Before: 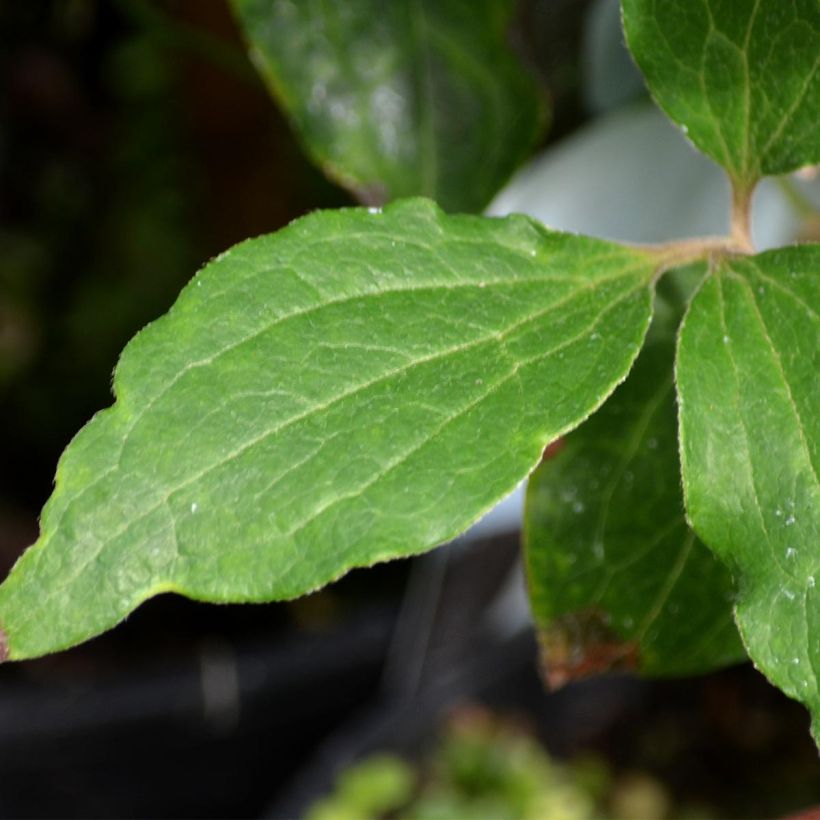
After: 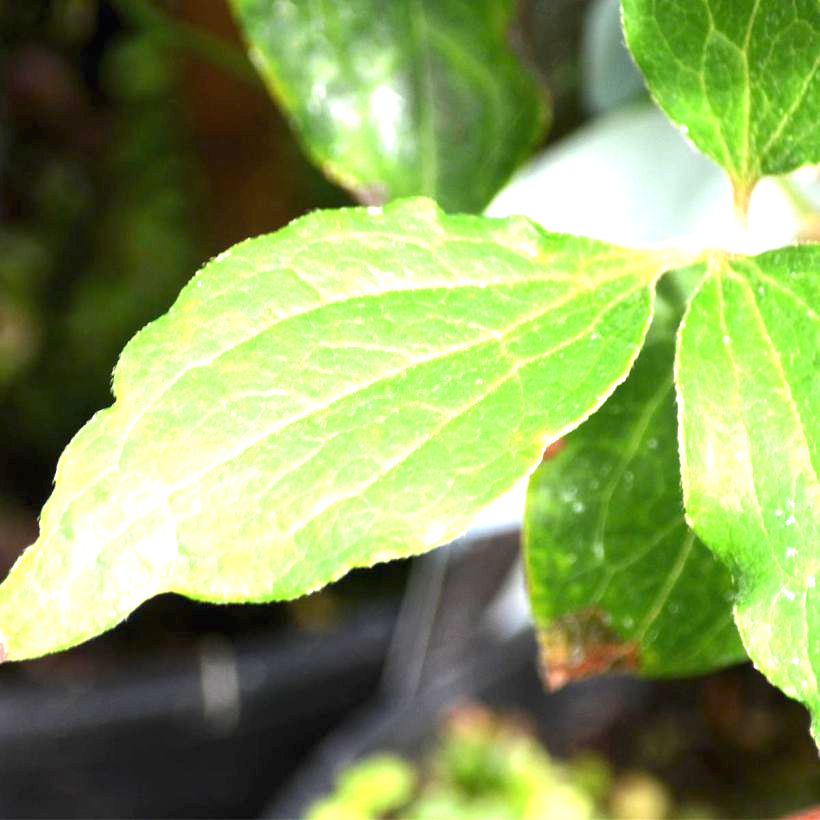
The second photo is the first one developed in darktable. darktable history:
exposure: black level correction 0, exposure 2.165 EV, compensate highlight preservation false
